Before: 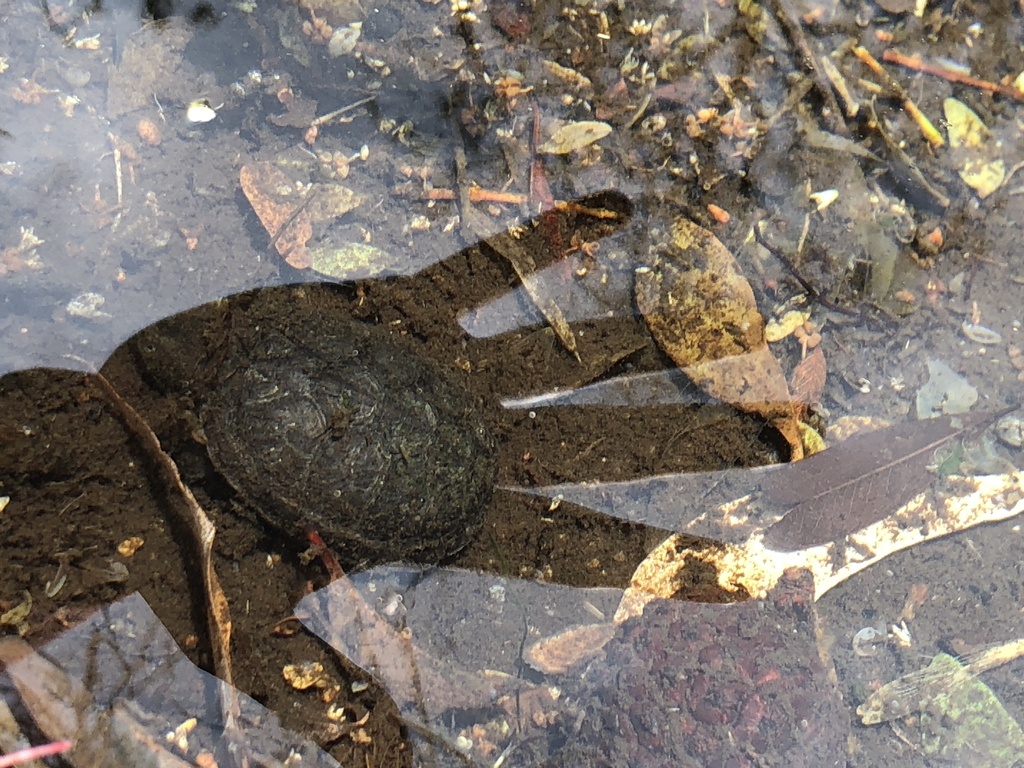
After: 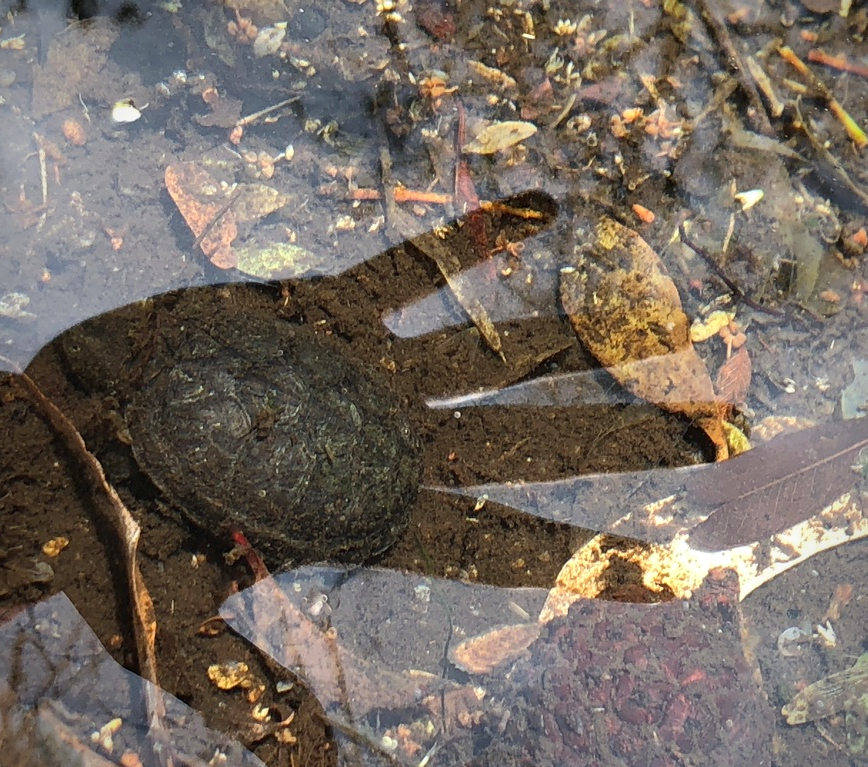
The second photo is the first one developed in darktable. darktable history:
vignetting: saturation 0.002
exposure: exposure 0.073 EV, compensate highlight preservation false
crop: left 7.373%, right 7.858%
